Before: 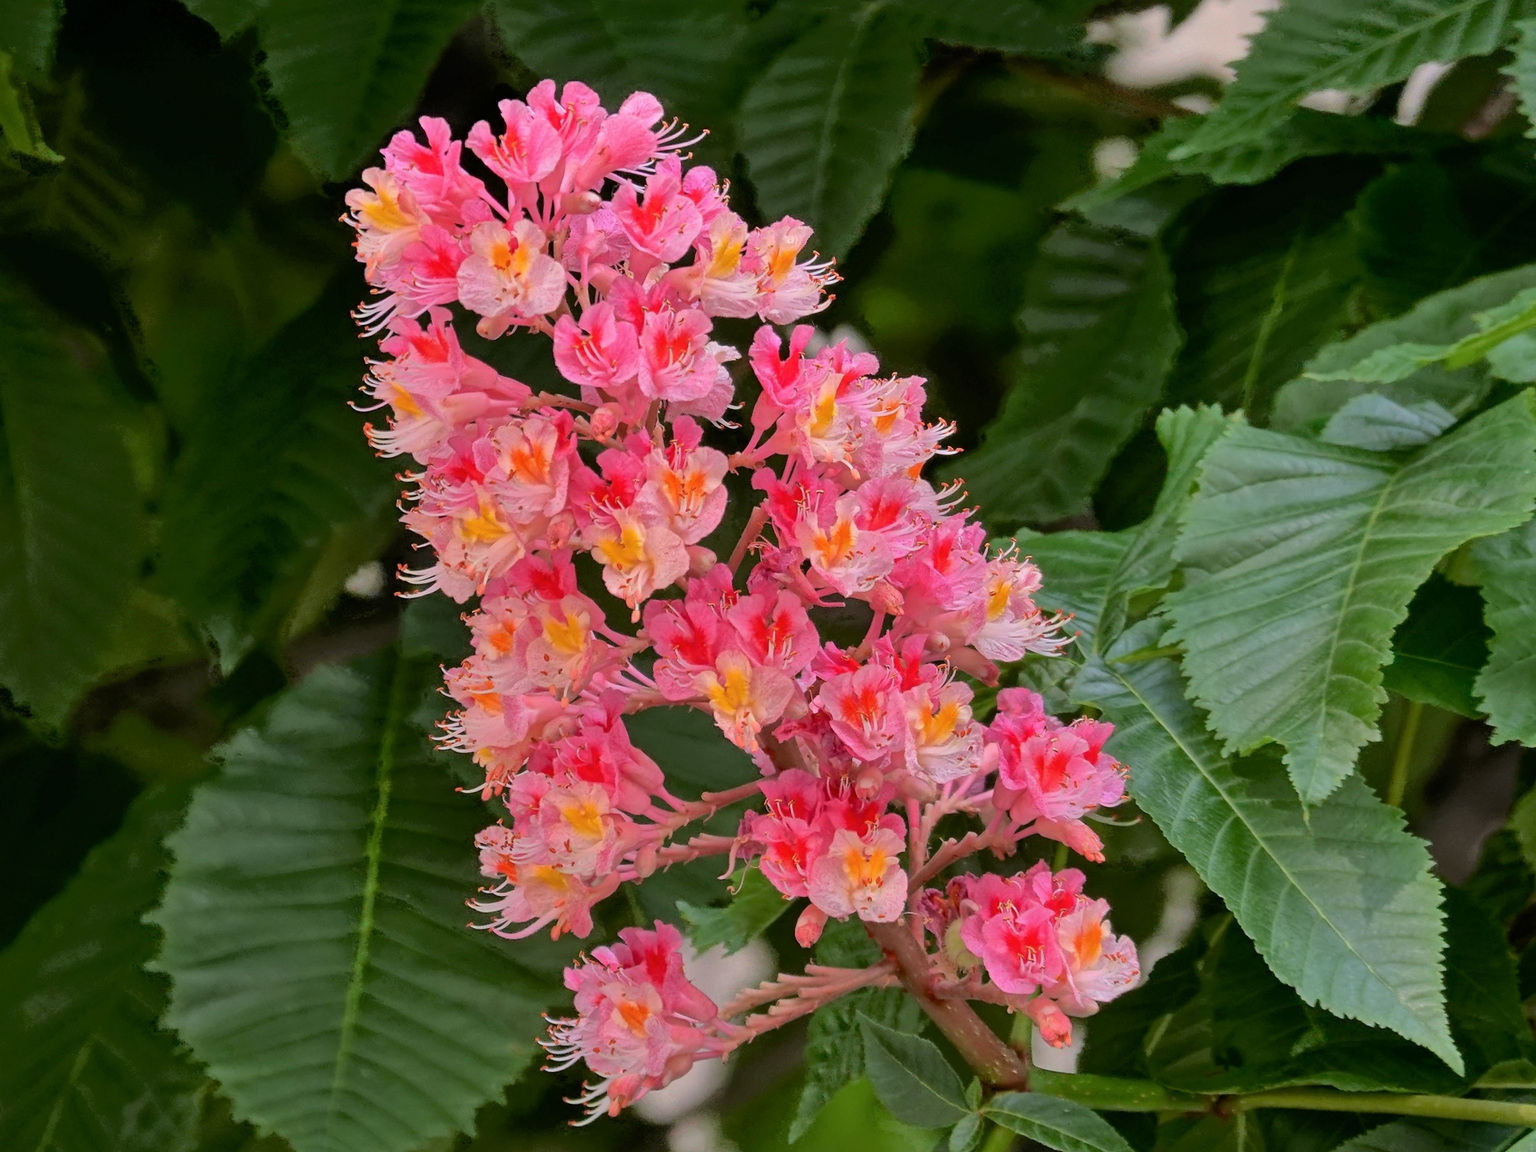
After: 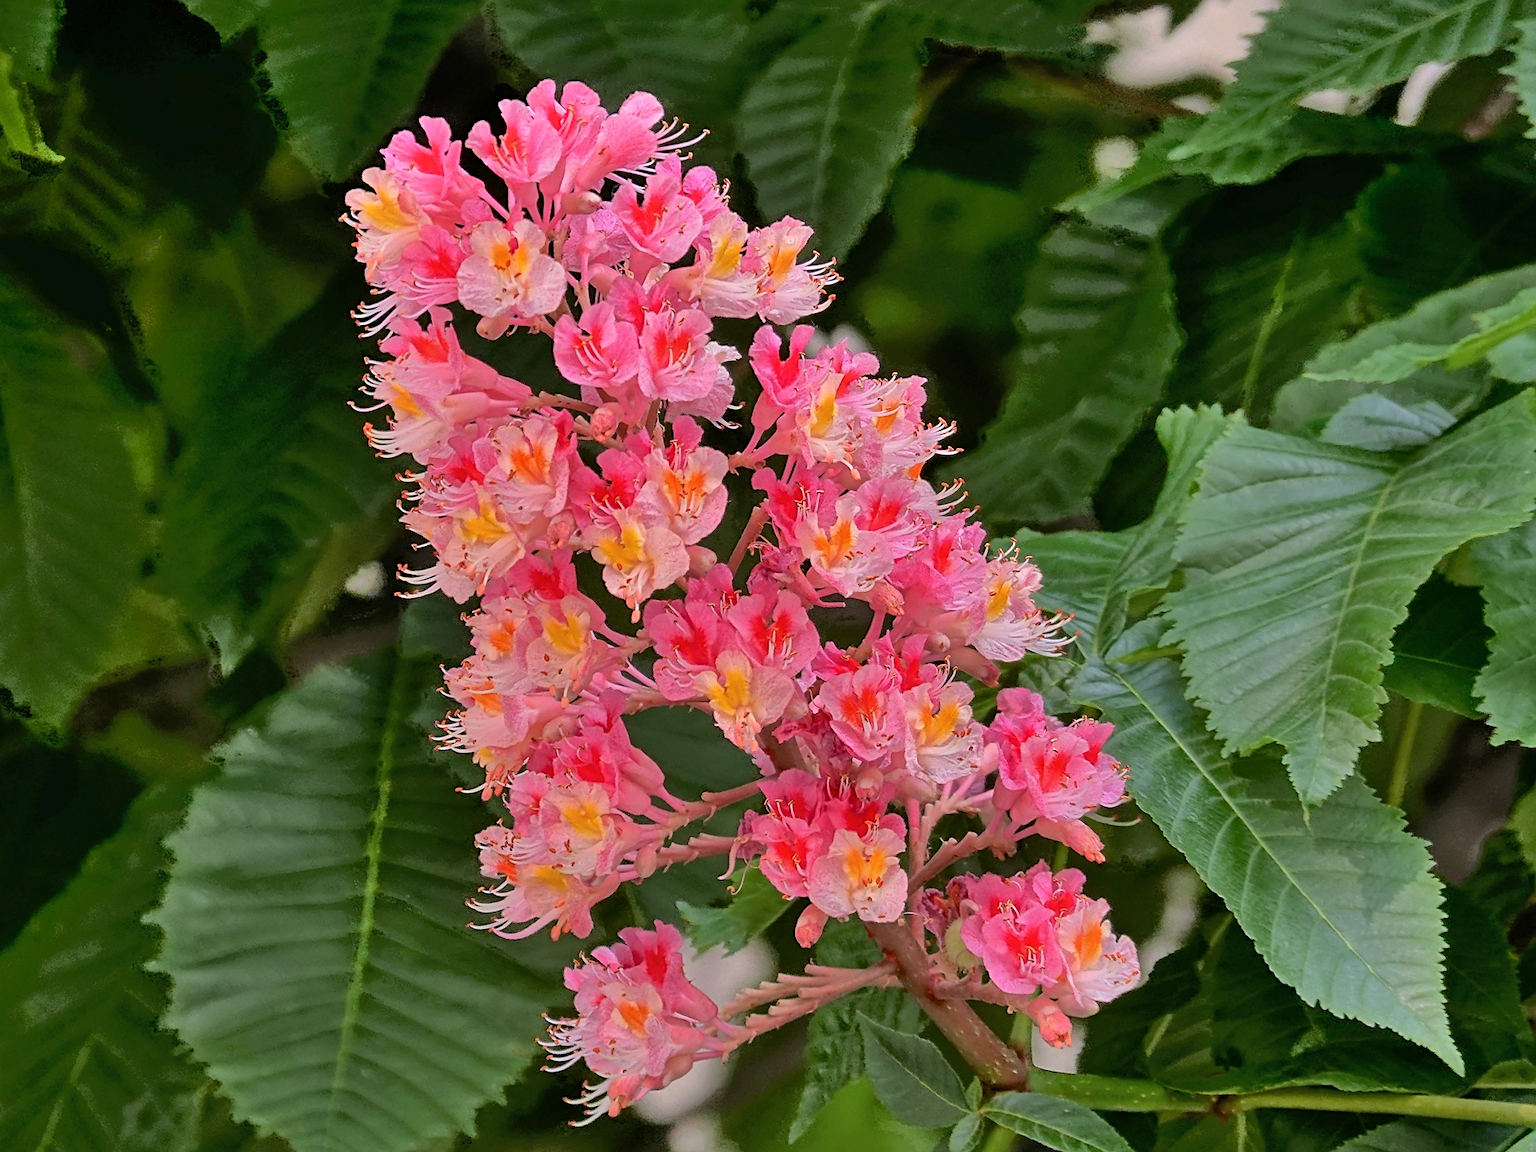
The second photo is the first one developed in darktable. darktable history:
sharpen: on, module defaults
shadows and highlights: highlights 70.7, soften with gaussian
